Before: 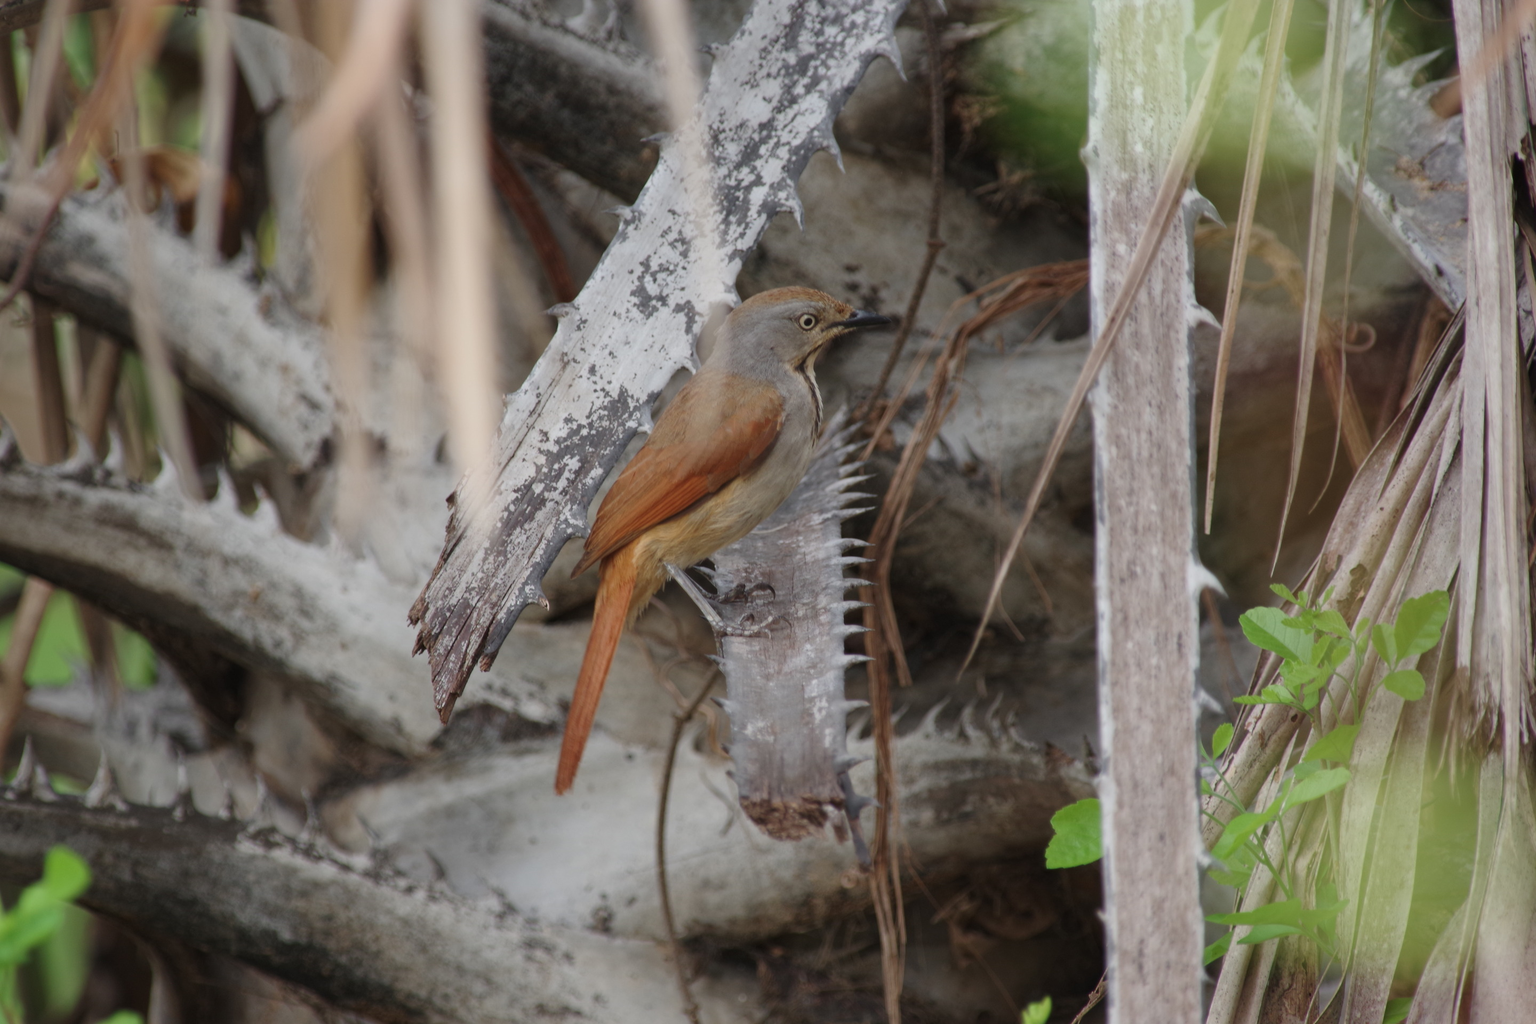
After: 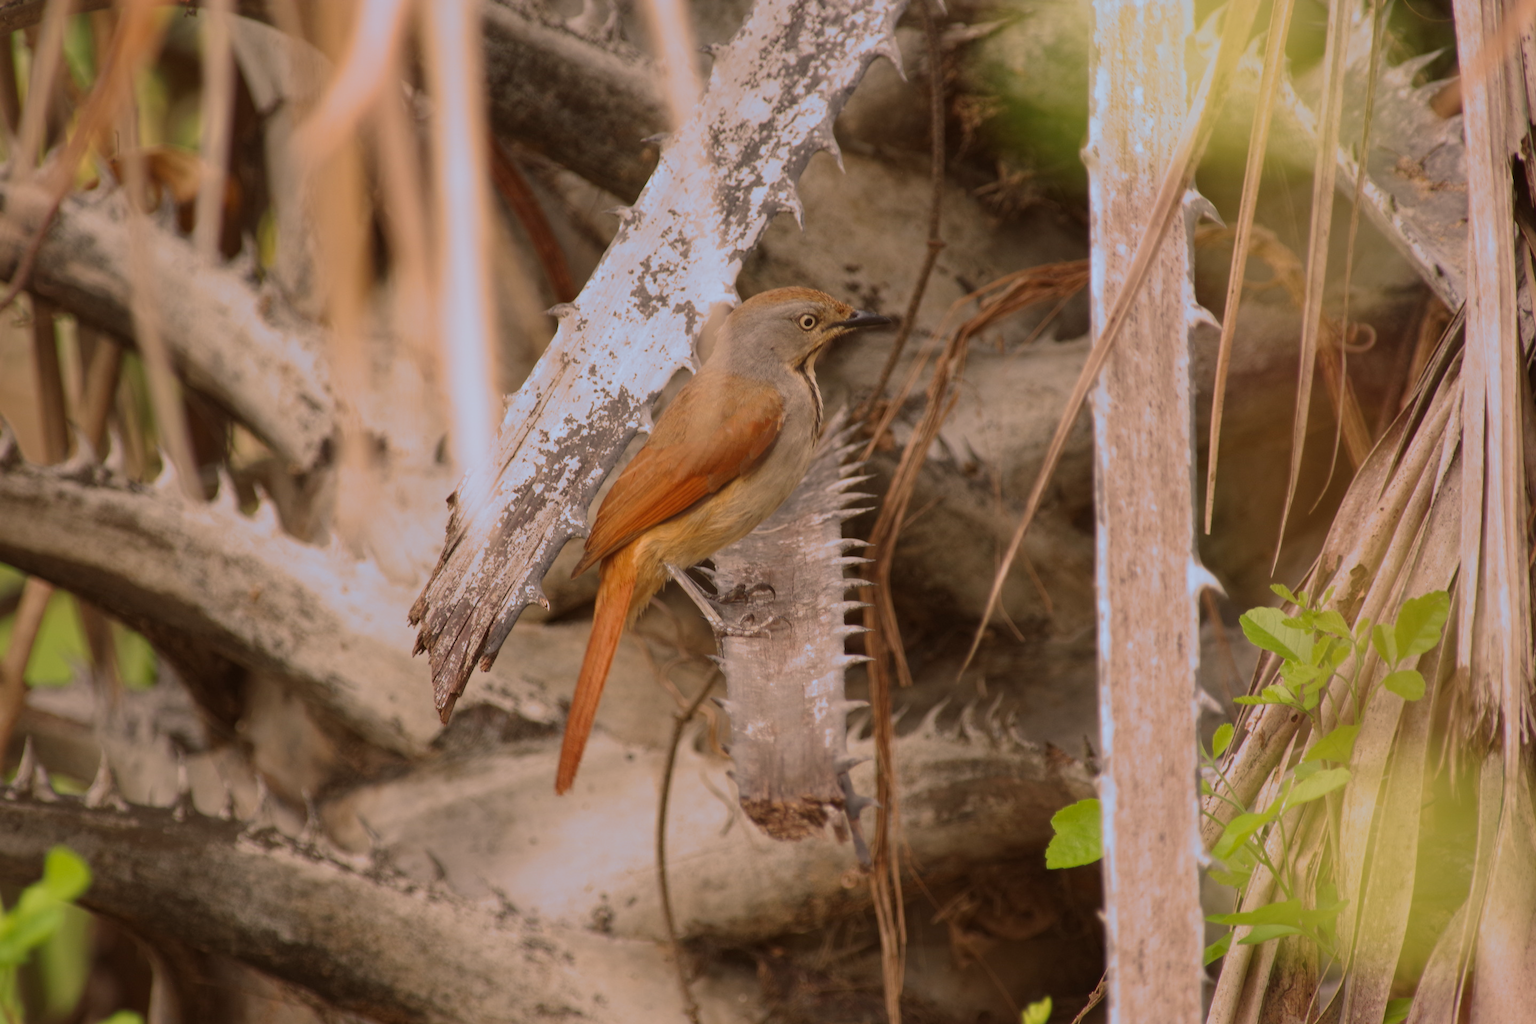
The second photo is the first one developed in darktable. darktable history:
split-toning: shadows › hue 351.18°, shadows › saturation 0.86, highlights › hue 218.82°, highlights › saturation 0.73, balance -19.167
color balance rgb: shadows lift › luminance -5%, shadows lift › chroma 1.1%, shadows lift › hue 219°, power › luminance 10%, power › chroma 2.83%, power › hue 60°, highlights gain › chroma 4.52%, highlights gain › hue 33.33°, saturation formula JzAzBz (2021)
